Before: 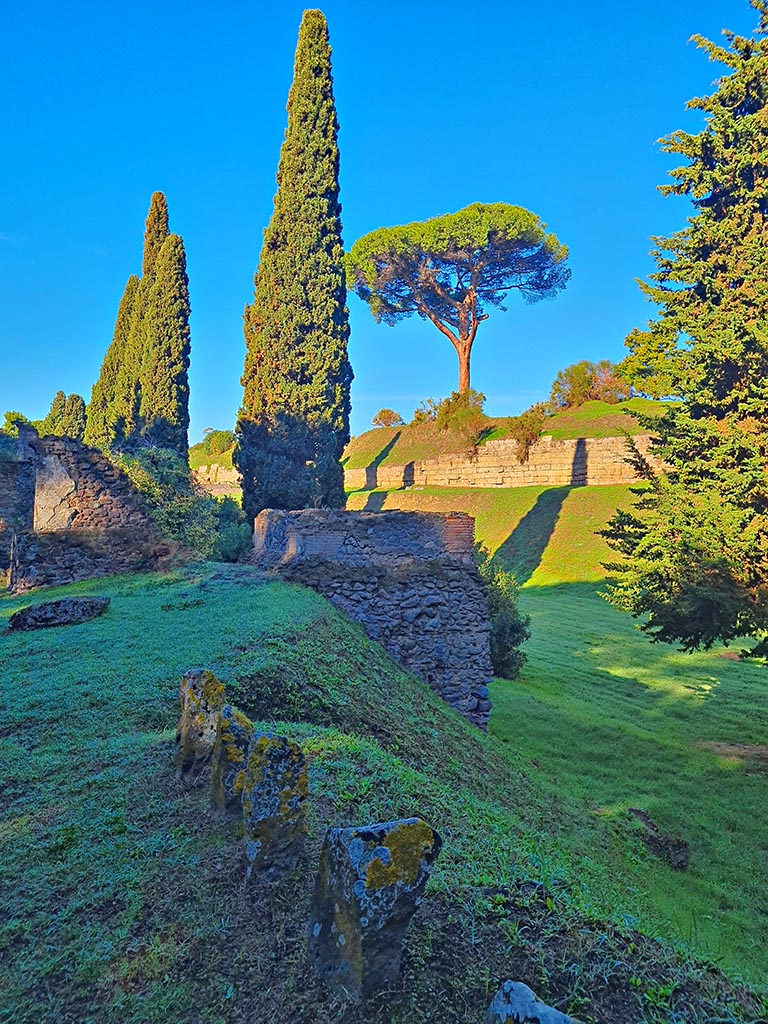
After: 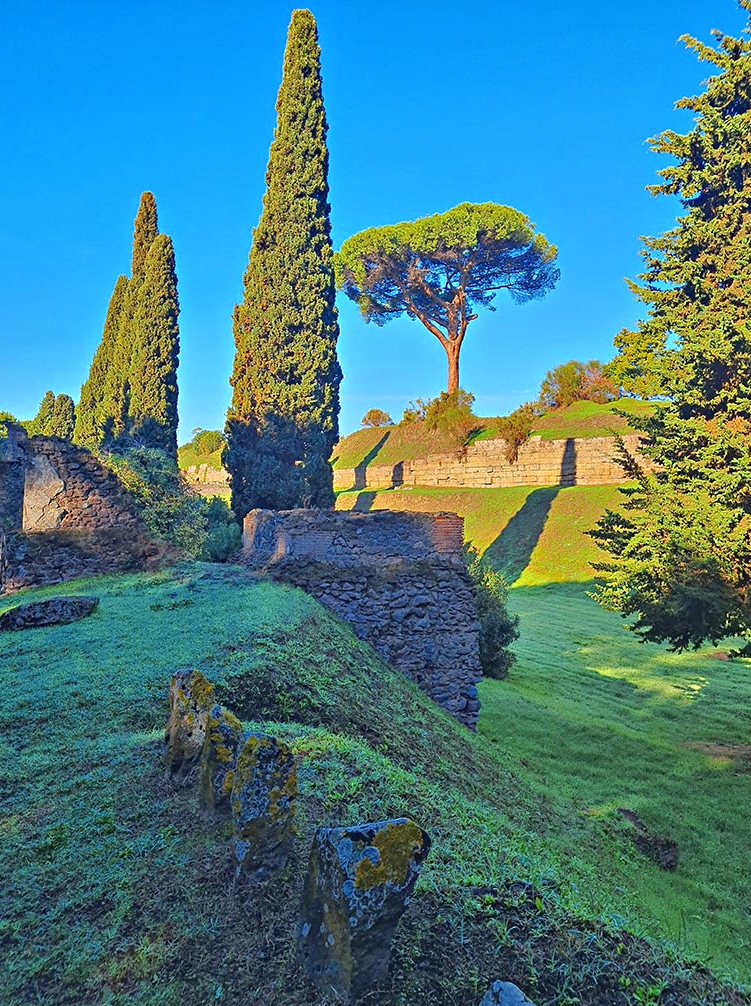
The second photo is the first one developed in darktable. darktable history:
color zones: curves: ch0 [(0.25, 0.5) (0.463, 0.627) (0.484, 0.637) (0.75, 0.5)]
crop and rotate: left 1.527%, right 0.596%, bottom 1.678%
